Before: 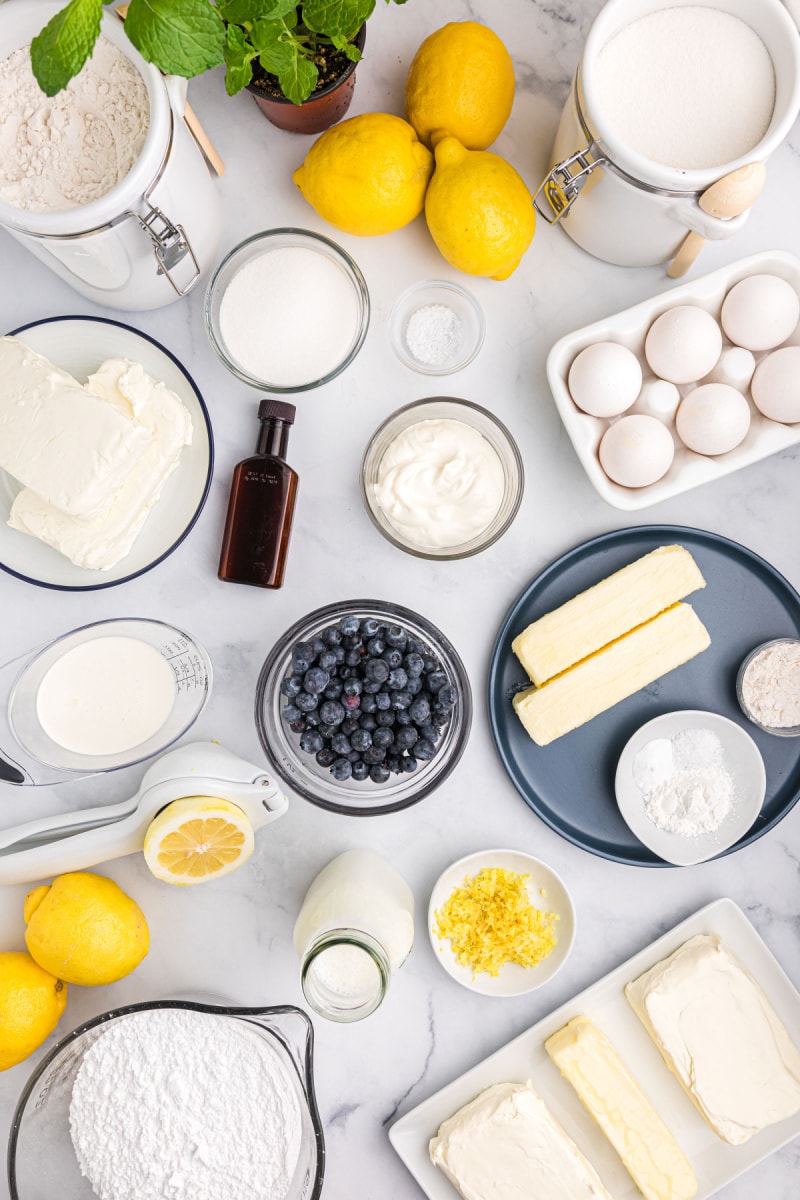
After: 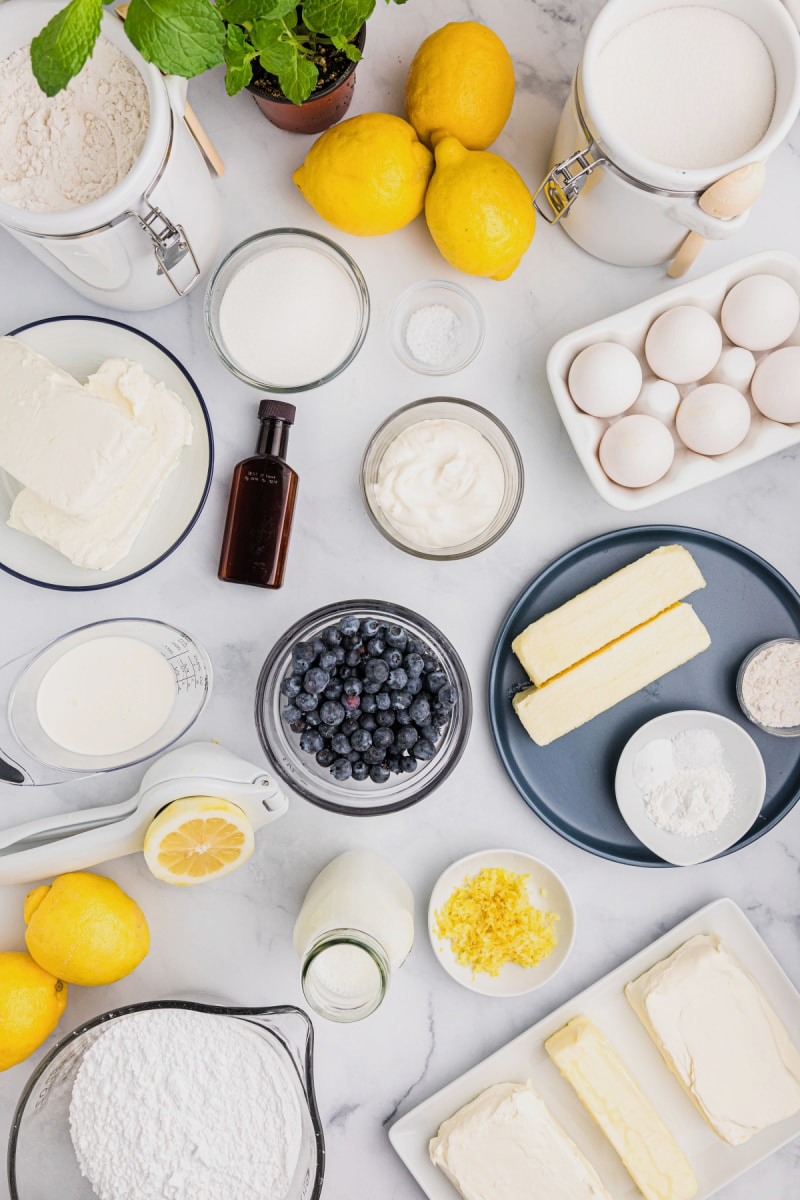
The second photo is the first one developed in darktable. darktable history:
filmic rgb: black relative exposure -11.31 EV, white relative exposure 3.23 EV, hardness 6.7
